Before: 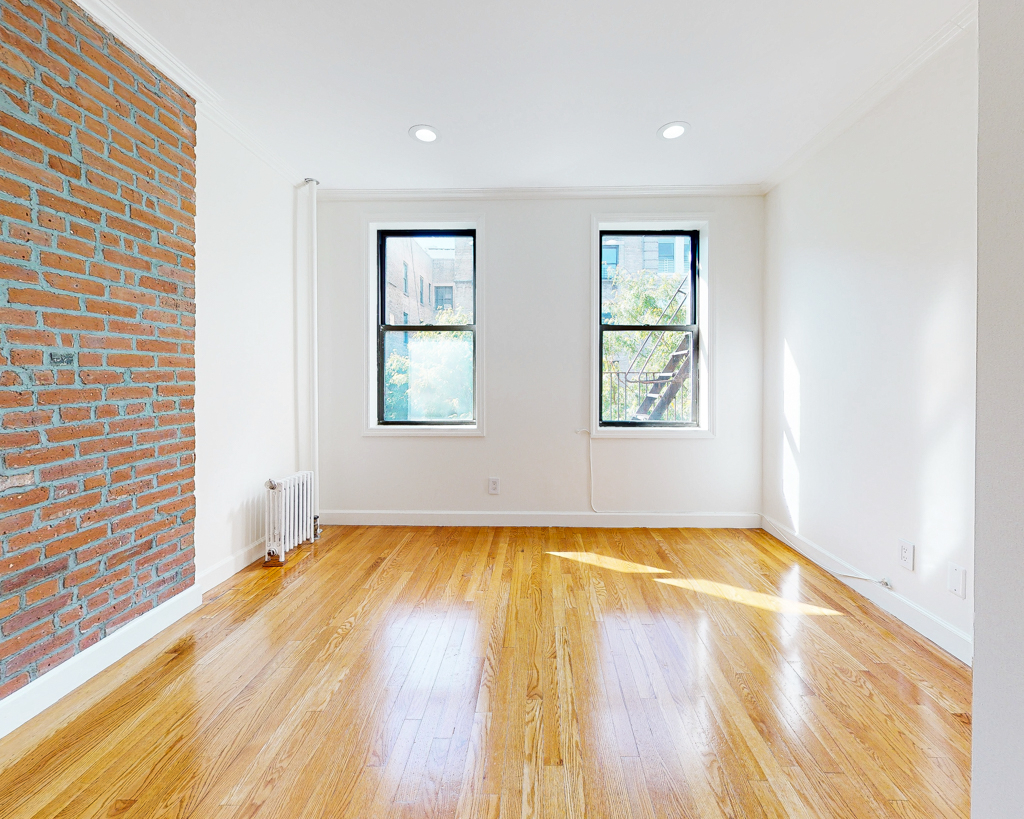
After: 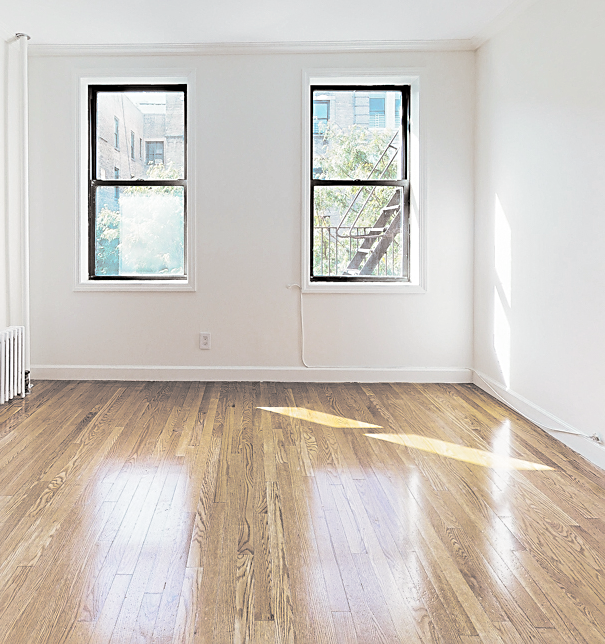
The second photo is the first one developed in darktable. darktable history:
sharpen: on, module defaults
crop and rotate: left 28.256%, top 17.734%, right 12.656%, bottom 3.573%
split-toning: shadows › hue 26°, shadows › saturation 0.09, highlights › hue 40°, highlights › saturation 0.18, balance -63, compress 0%
